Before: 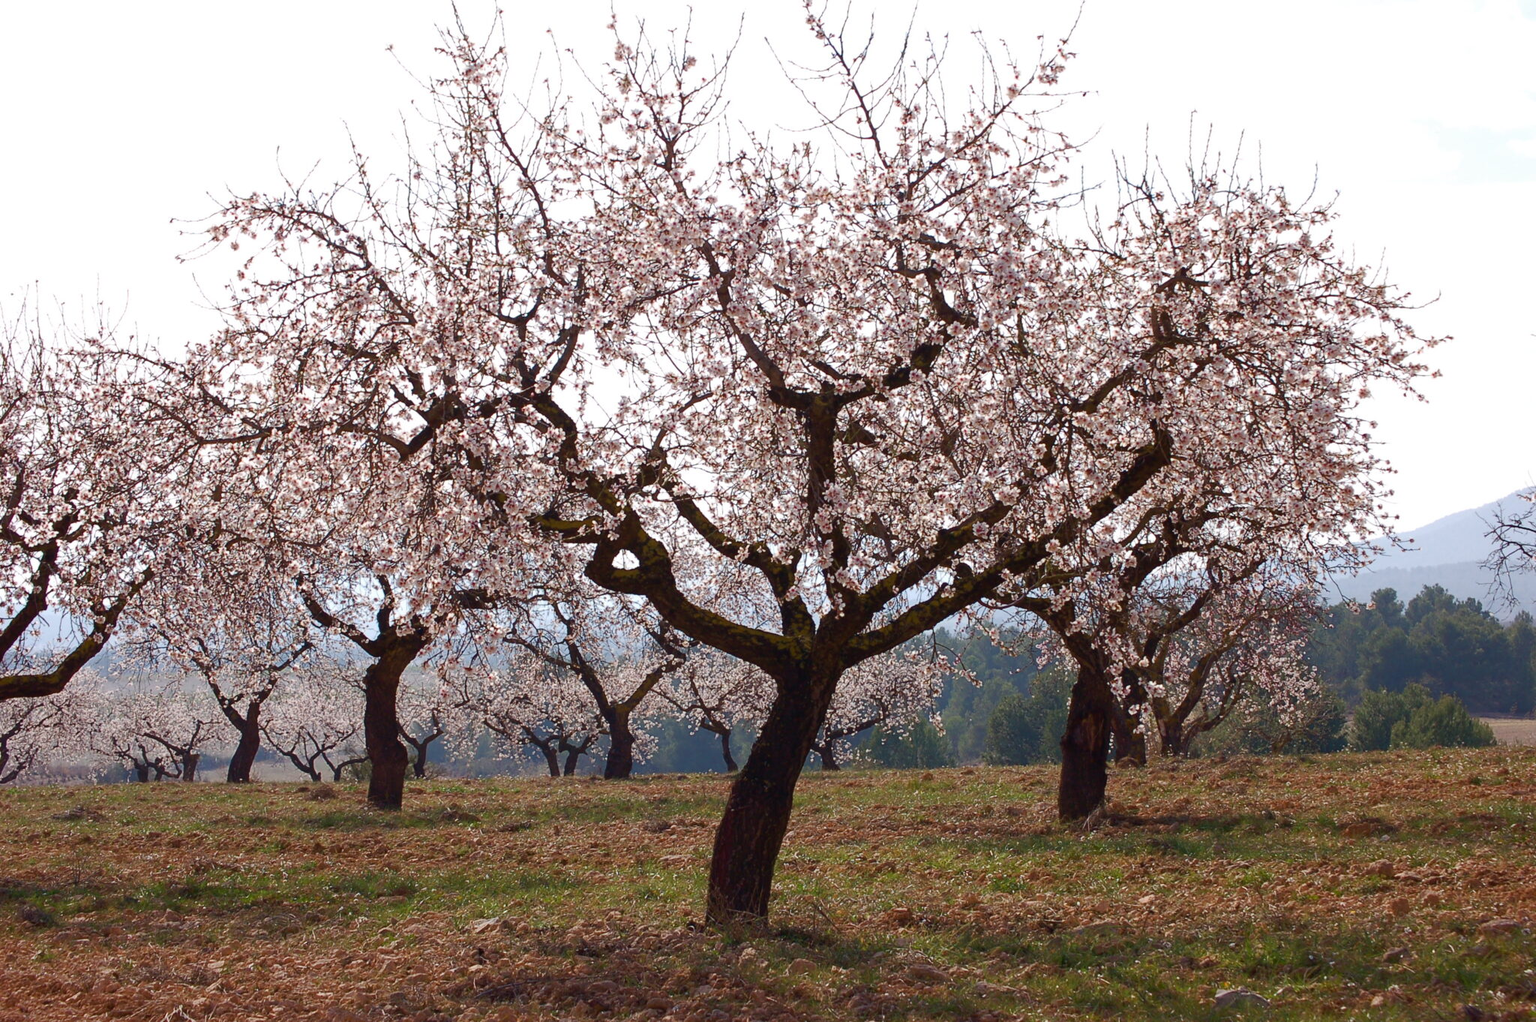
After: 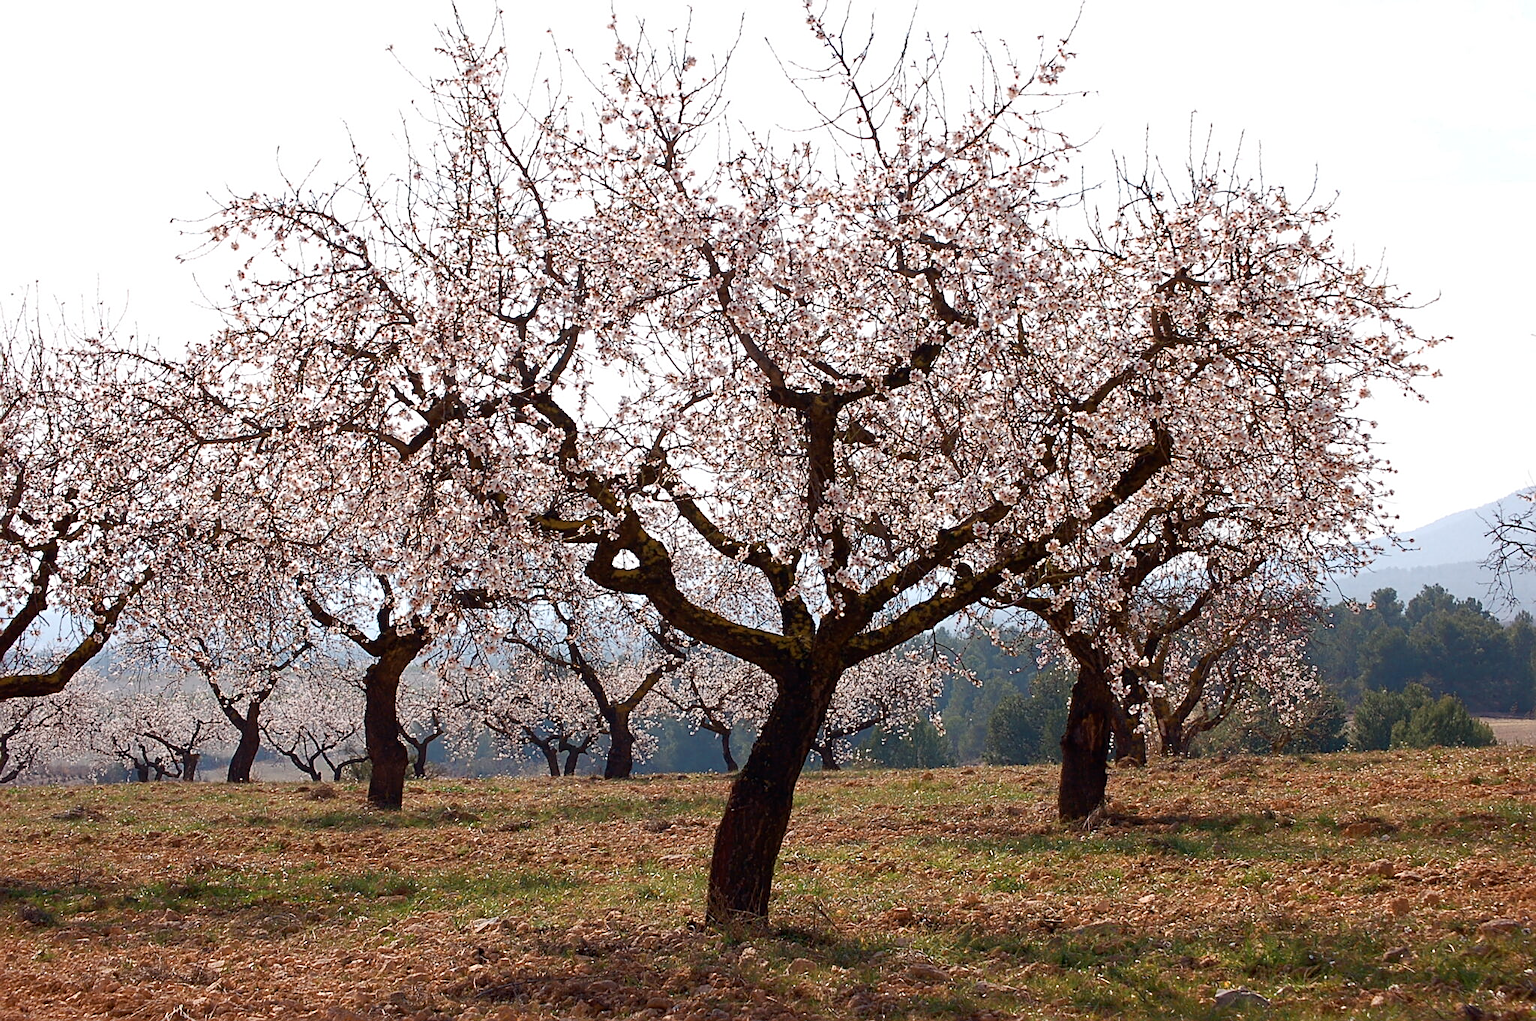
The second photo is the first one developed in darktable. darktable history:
color zones: curves: ch0 [(0.018, 0.548) (0.197, 0.654) (0.425, 0.447) (0.605, 0.658) (0.732, 0.579)]; ch1 [(0.105, 0.531) (0.224, 0.531) (0.386, 0.39) (0.618, 0.456) (0.732, 0.456) (0.956, 0.421)]; ch2 [(0.039, 0.583) (0.215, 0.465) (0.399, 0.544) (0.465, 0.548) (0.614, 0.447) (0.724, 0.43) (0.882, 0.623) (0.956, 0.632)]
sharpen: on, module defaults
